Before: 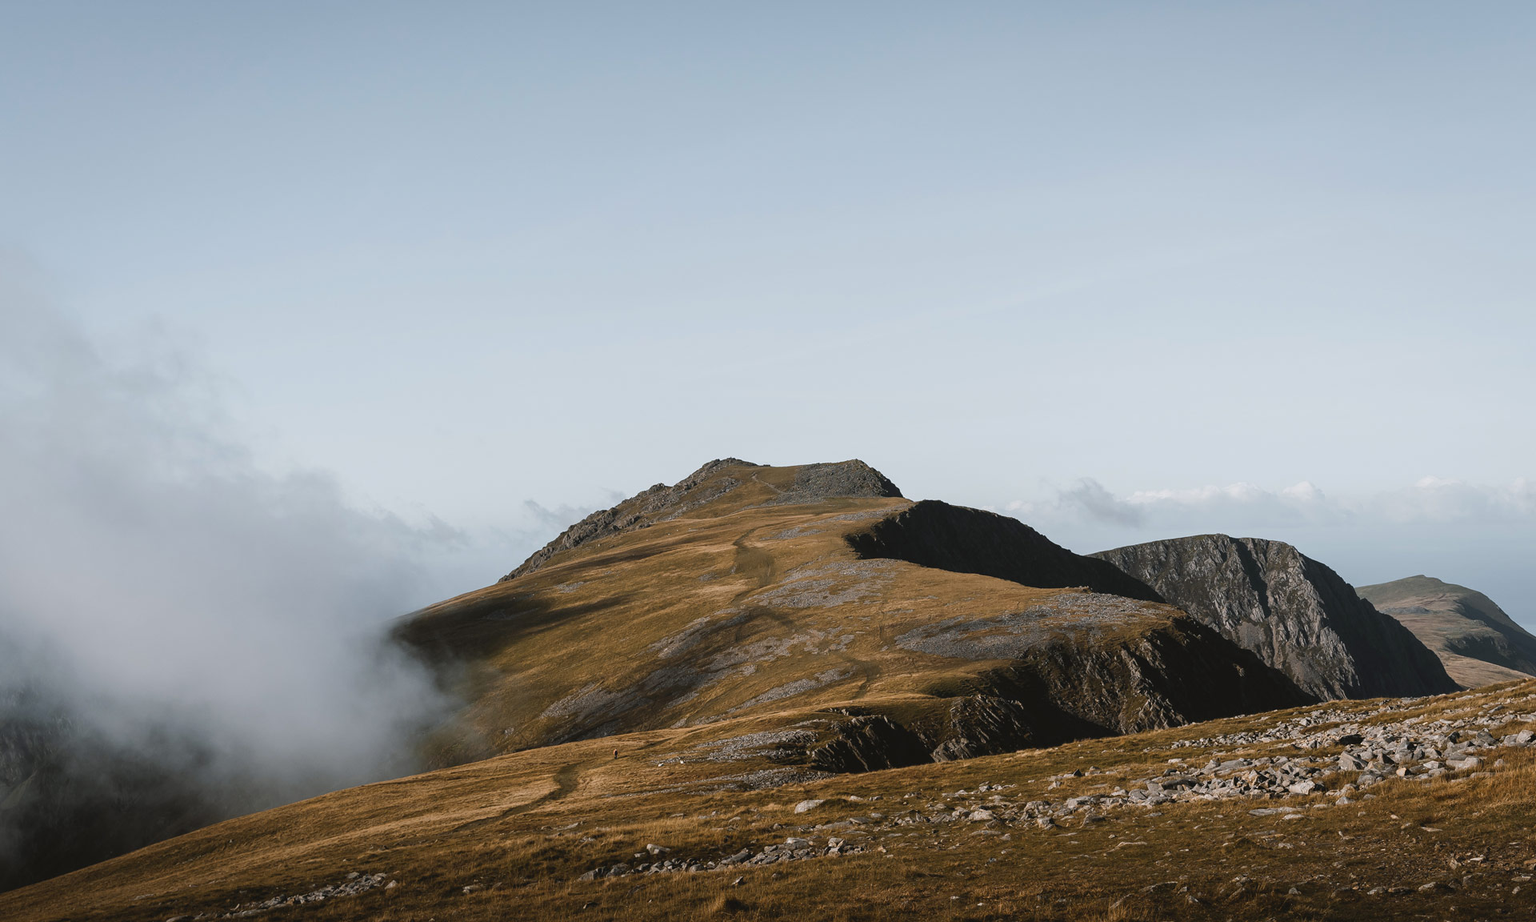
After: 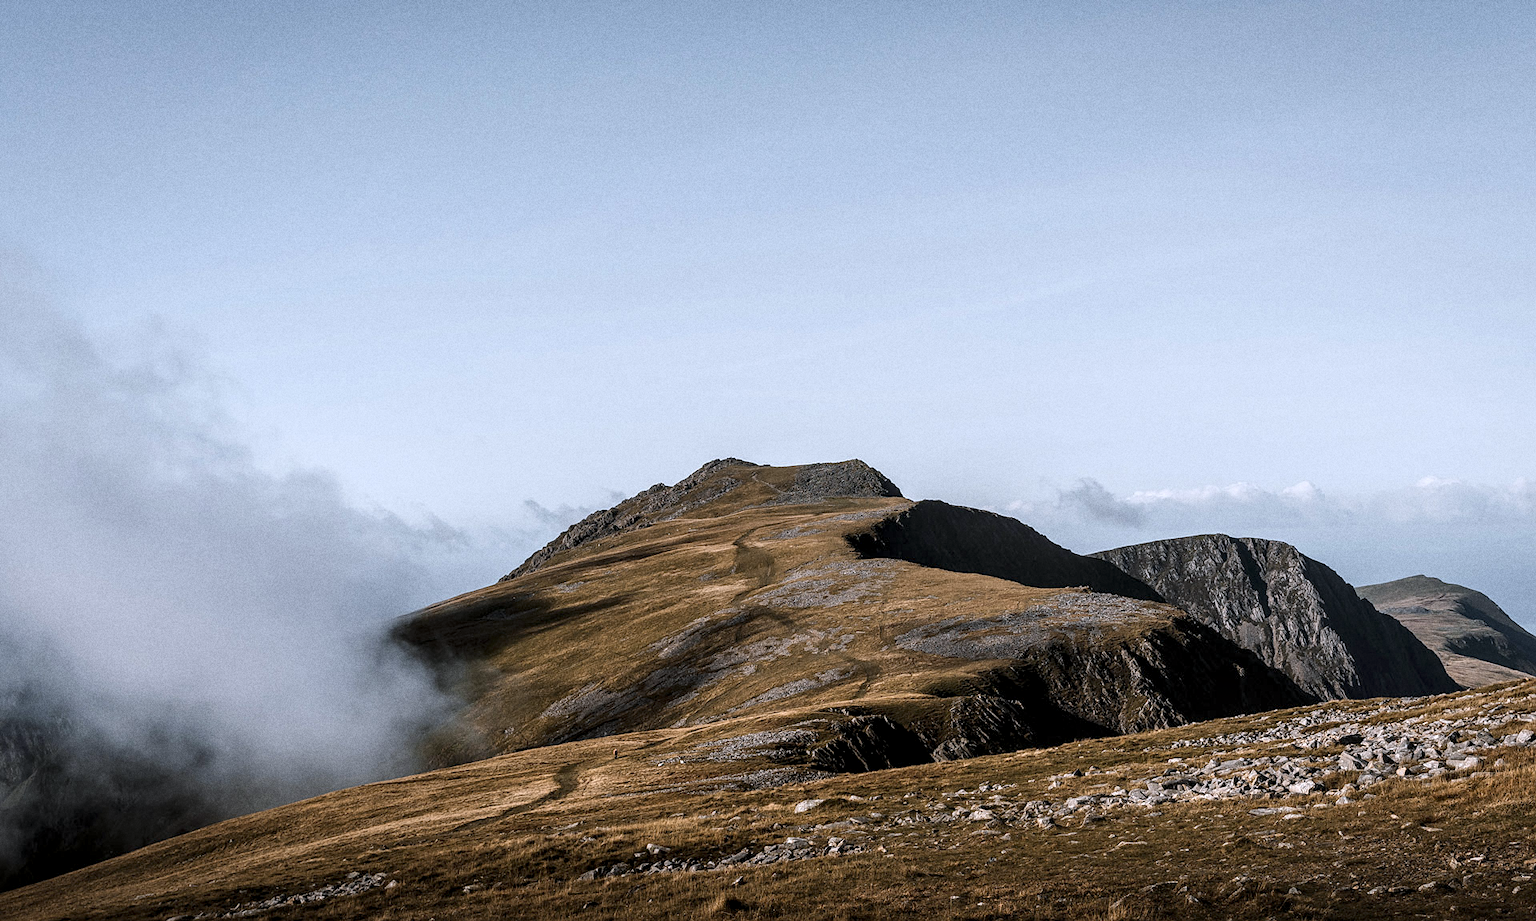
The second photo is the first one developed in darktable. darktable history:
local contrast: highlights 60%, shadows 60%, detail 160%
grain: coarseness 8.68 ISO, strength 31.94%
sharpen: radius 1.272, amount 0.305, threshold 0
color calibration: illuminant as shot in camera, x 0.358, y 0.373, temperature 4628.91 K
